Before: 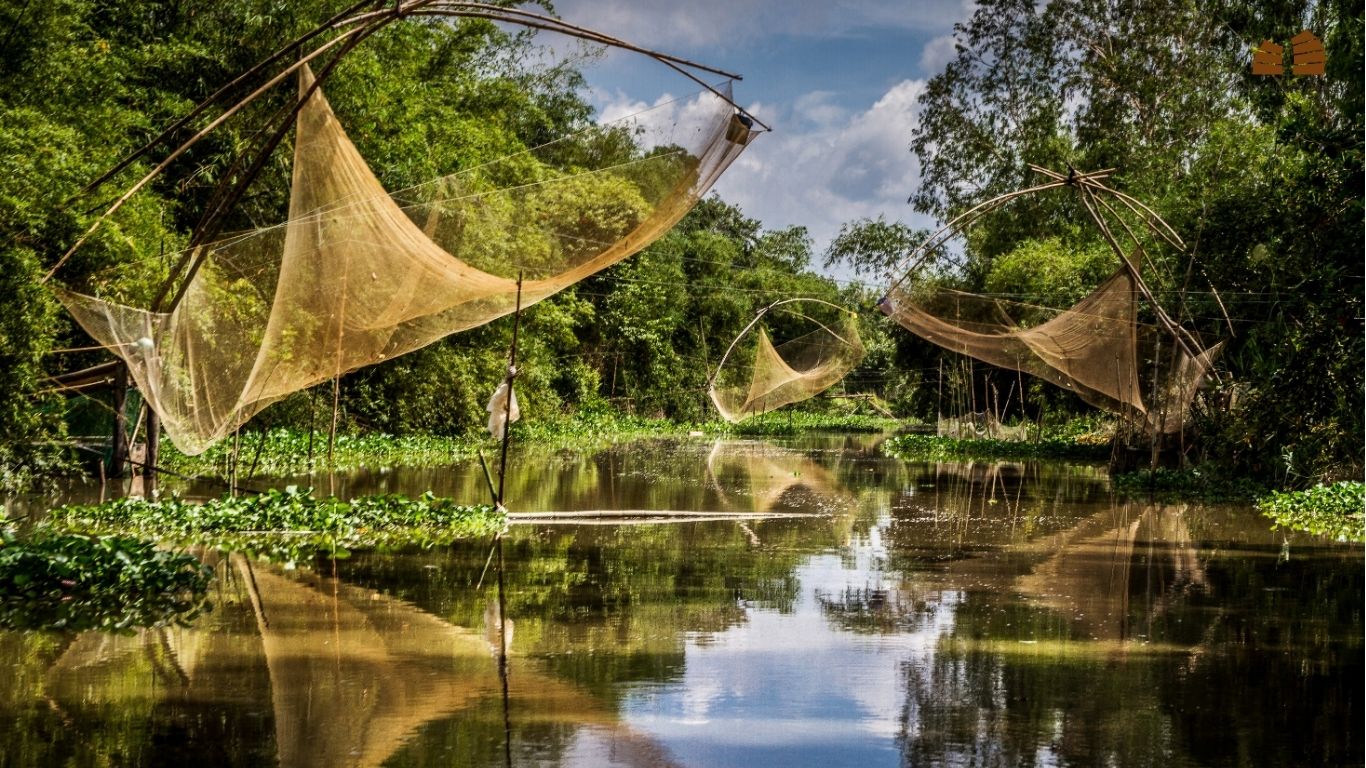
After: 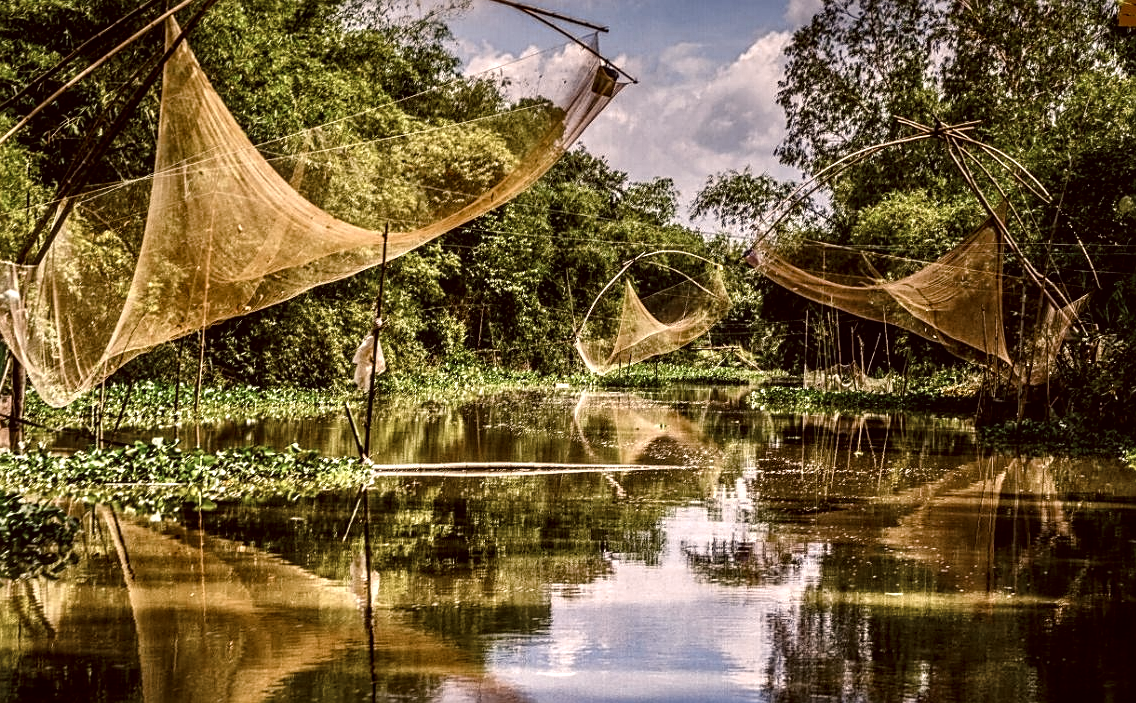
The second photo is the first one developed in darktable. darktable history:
tone equalizer: -8 EV -0.436 EV, -7 EV -0.362 EV, -6 EV -0.363 EV, -5 EV -0.232 EV, -3 EV 0.191 EV, -2 EV 0.352 EV, -1 EV 0.412 EV, +0 EV 0.41 EV, edges refinement/feathering 500, mask exposure compensation -1.57 EV, preserve details no
sharpen: on, module defaults
color balance rgb: highlights gain › chroma 0.192%, highlights gain › hue 331.8°, linear chroma grading › global chroma 9.026%, perceptual saturation grading › global saturation 20%, perceptual saturation grading › highlights -25.829%, perceptual saturation grading › shadows 49.97%
color zones: curves: ch0 [(0, 0.5) (0.125, 0.4) (0.25, 0.5) (0.375, 0.4) (0.5, 0.4) (0.625, 0.6) (0.75, 0.6) (0.875, 0.5)]; ch1 [(0, 0.35) (0.125, 0.45) (0.25, 0.35) (0.375, 0.35) (0.5, 0.35) (0.625, 0.35) (0.75, 0.45) (0.875, 0.35)]; ch2 [(0, 0.6) (0.125, 0.5) (0.25, 0.5) (0.375, 0.6) (0.5, 0.6) (0.625, 0.5) (0.75, 0.5) (0.875, 0.5)]
crop: left 9.818%, top 6.285%, right 6.986%, bottom 2.162%
local contrast: on, module defaults
color correction: highlights a* 10.23, highlights b* 9.69, shadows a* 8.64, shadows b* 7.83, saturation 0.823
